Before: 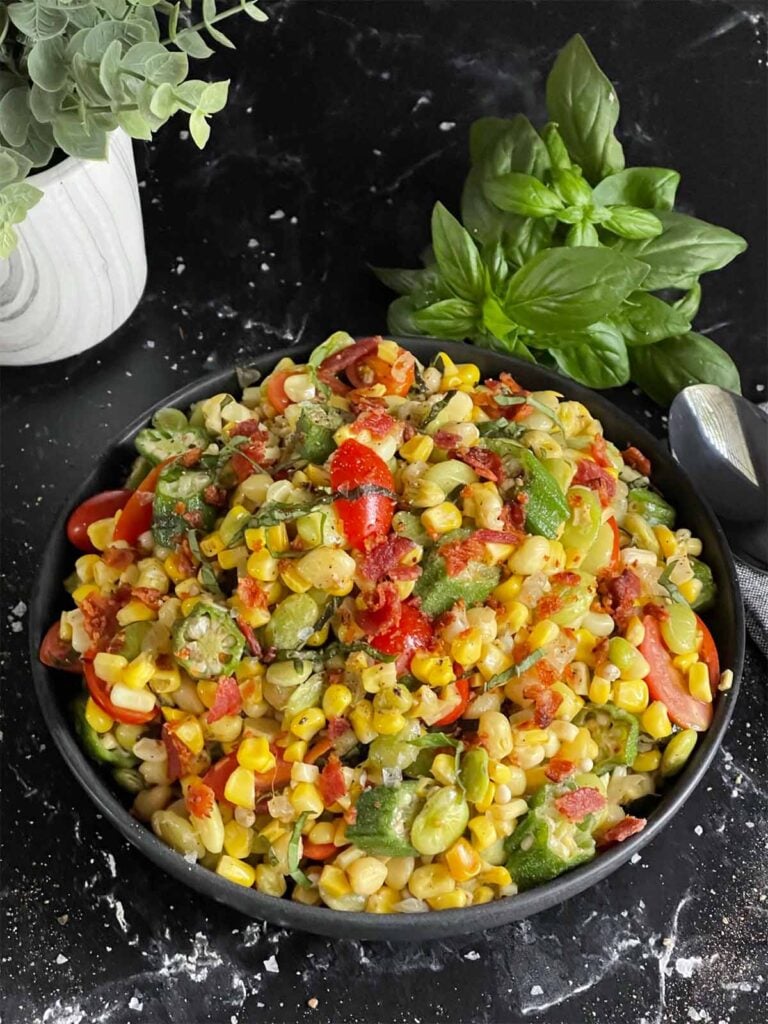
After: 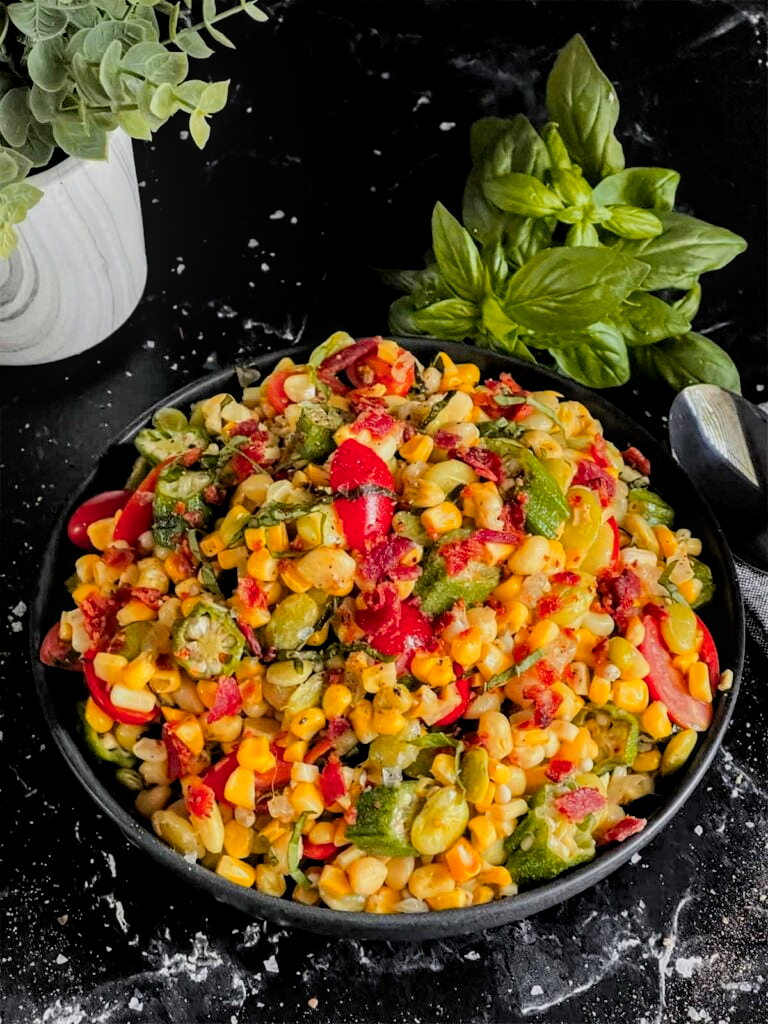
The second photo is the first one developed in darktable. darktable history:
local contrast: on, module defaults
tone equalizer: edges refinement/feathering 500, mask exposure compensation -1.57 EV, preserve details no
filmic rgb: black relative exposure -7.75 EV, white relative exposure 4.37 EV, target black luminance 0%, hardness 3.75, latitude 50.6%, contrast 1.072, highlights saturation mix 9.13%, shadows ↔ highlights balance -0.218%
color zones: curves: ch1 [(0.24, 0.629) (0.75, 0.5)]; ch2 [(0.255, 0.454) (0.745, 0.491)]
haze removal: compatibility mode true, adaptive false
